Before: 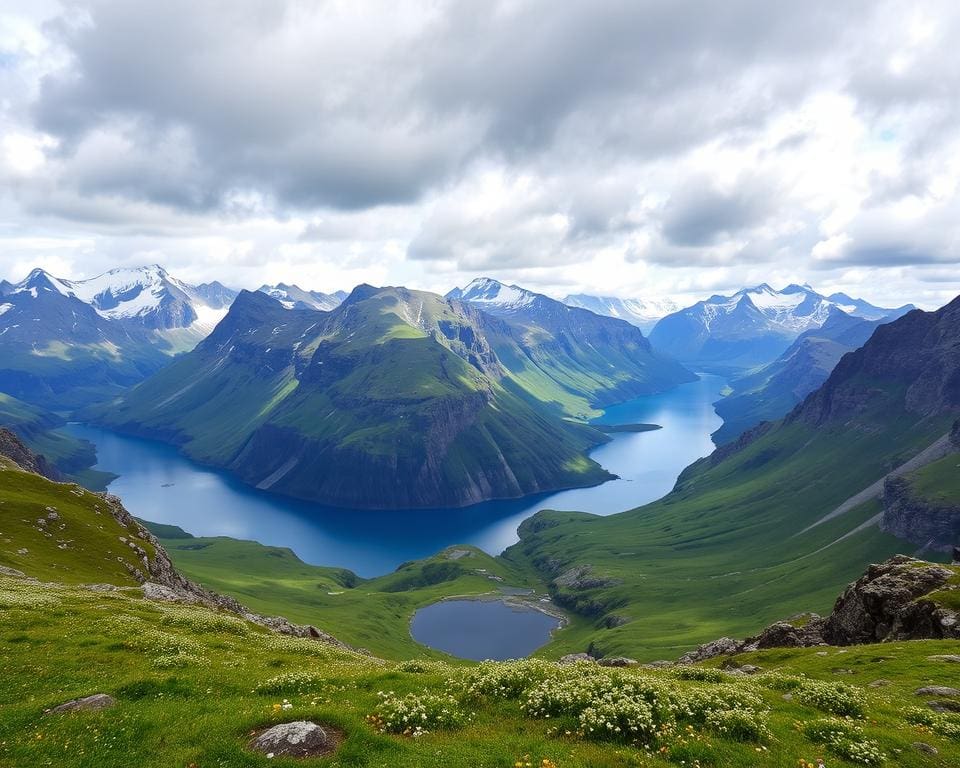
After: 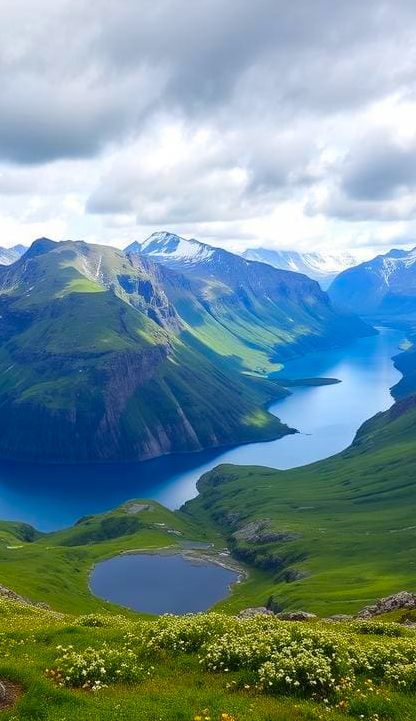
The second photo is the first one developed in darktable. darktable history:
color balance rgb: perceptual saturation grading › global saturation 20%, global vibrance 20%
crop: left 33.452%, top 6.025%, right 23.155%
